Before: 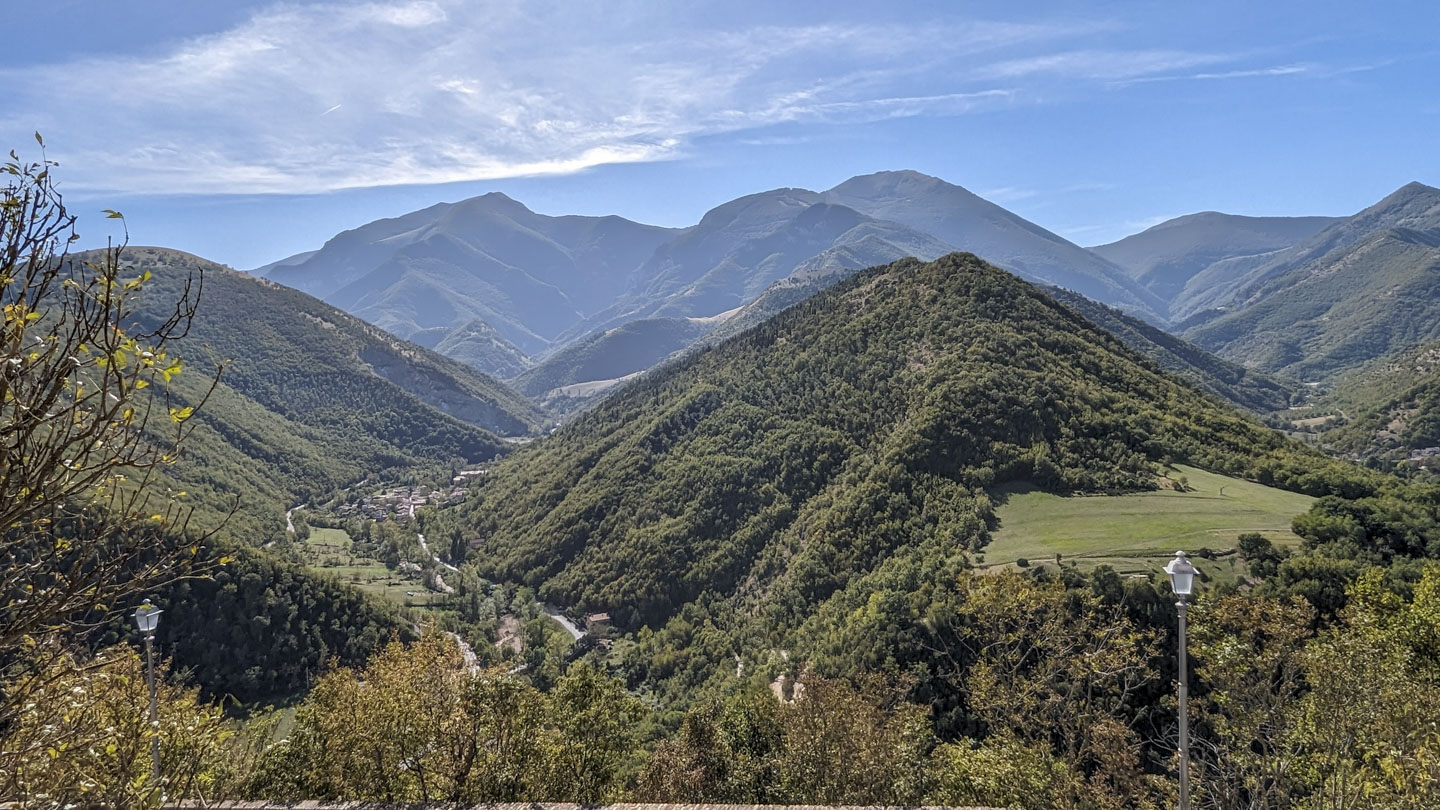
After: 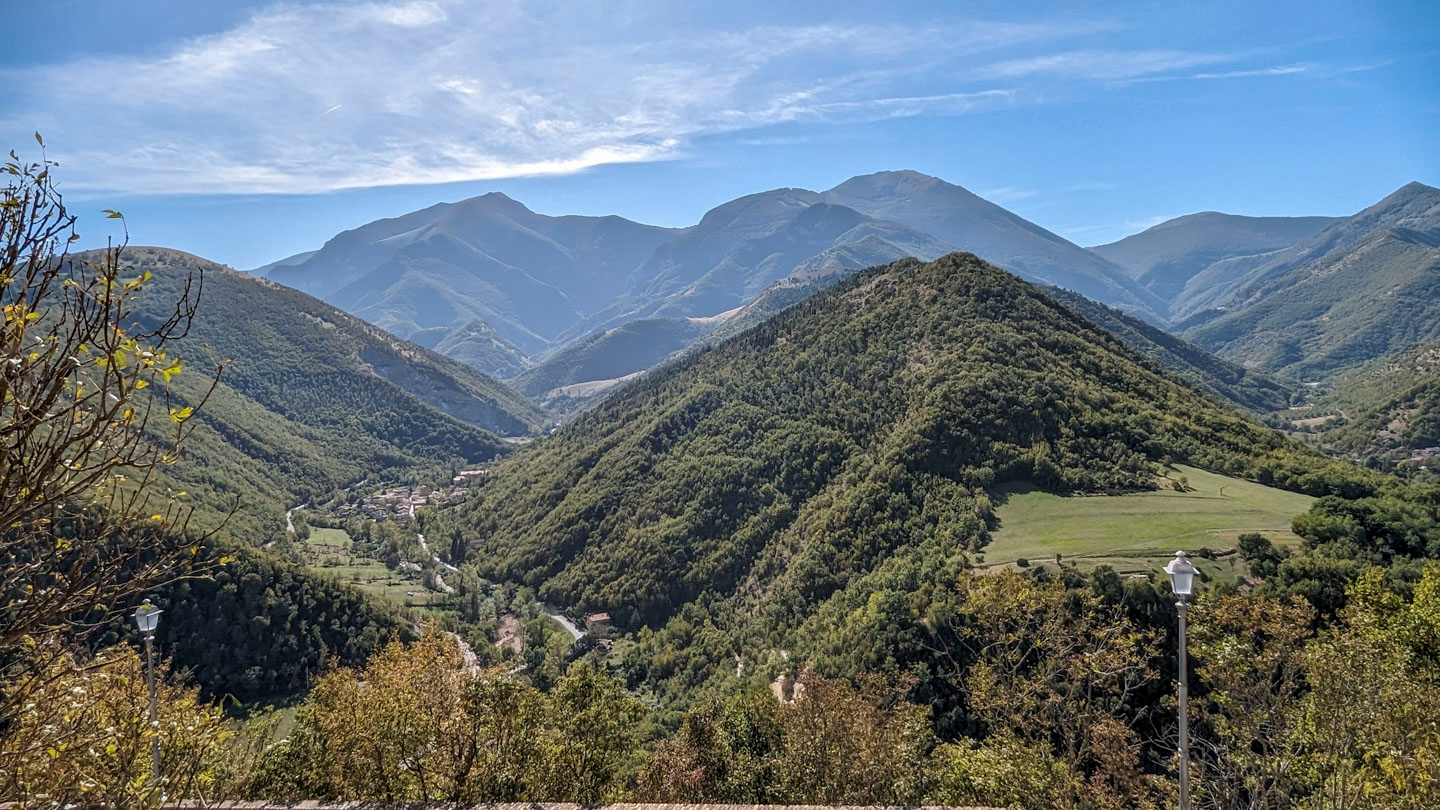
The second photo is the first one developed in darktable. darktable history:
vignetting: fall-off start 100.93%, brightness -0.992, saturation 0.491, unbound false
